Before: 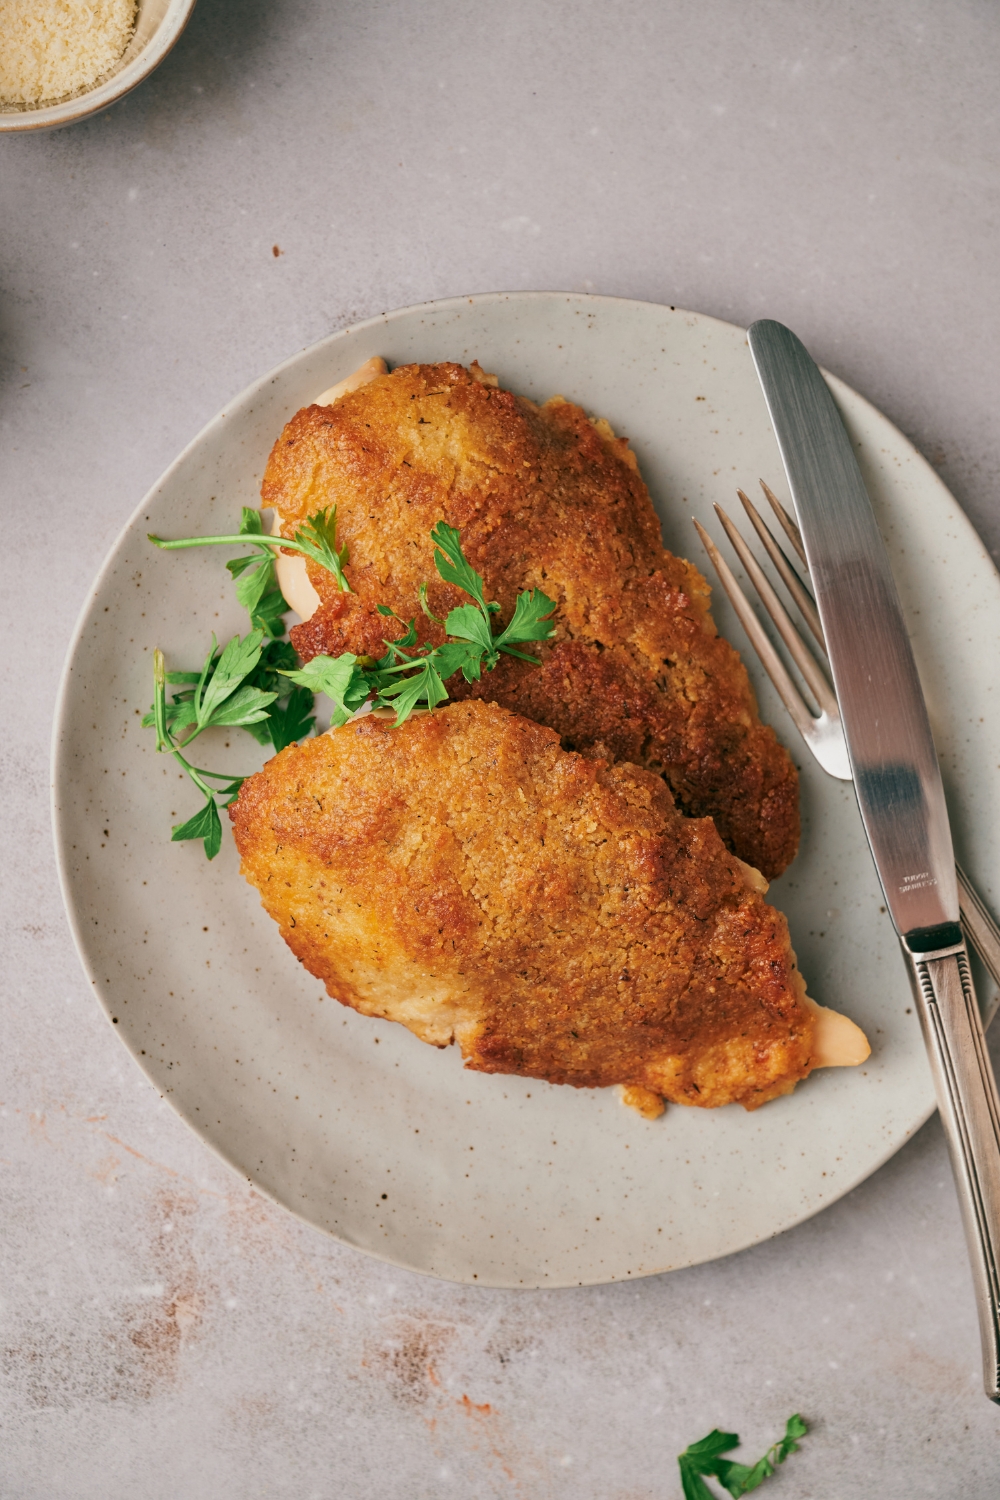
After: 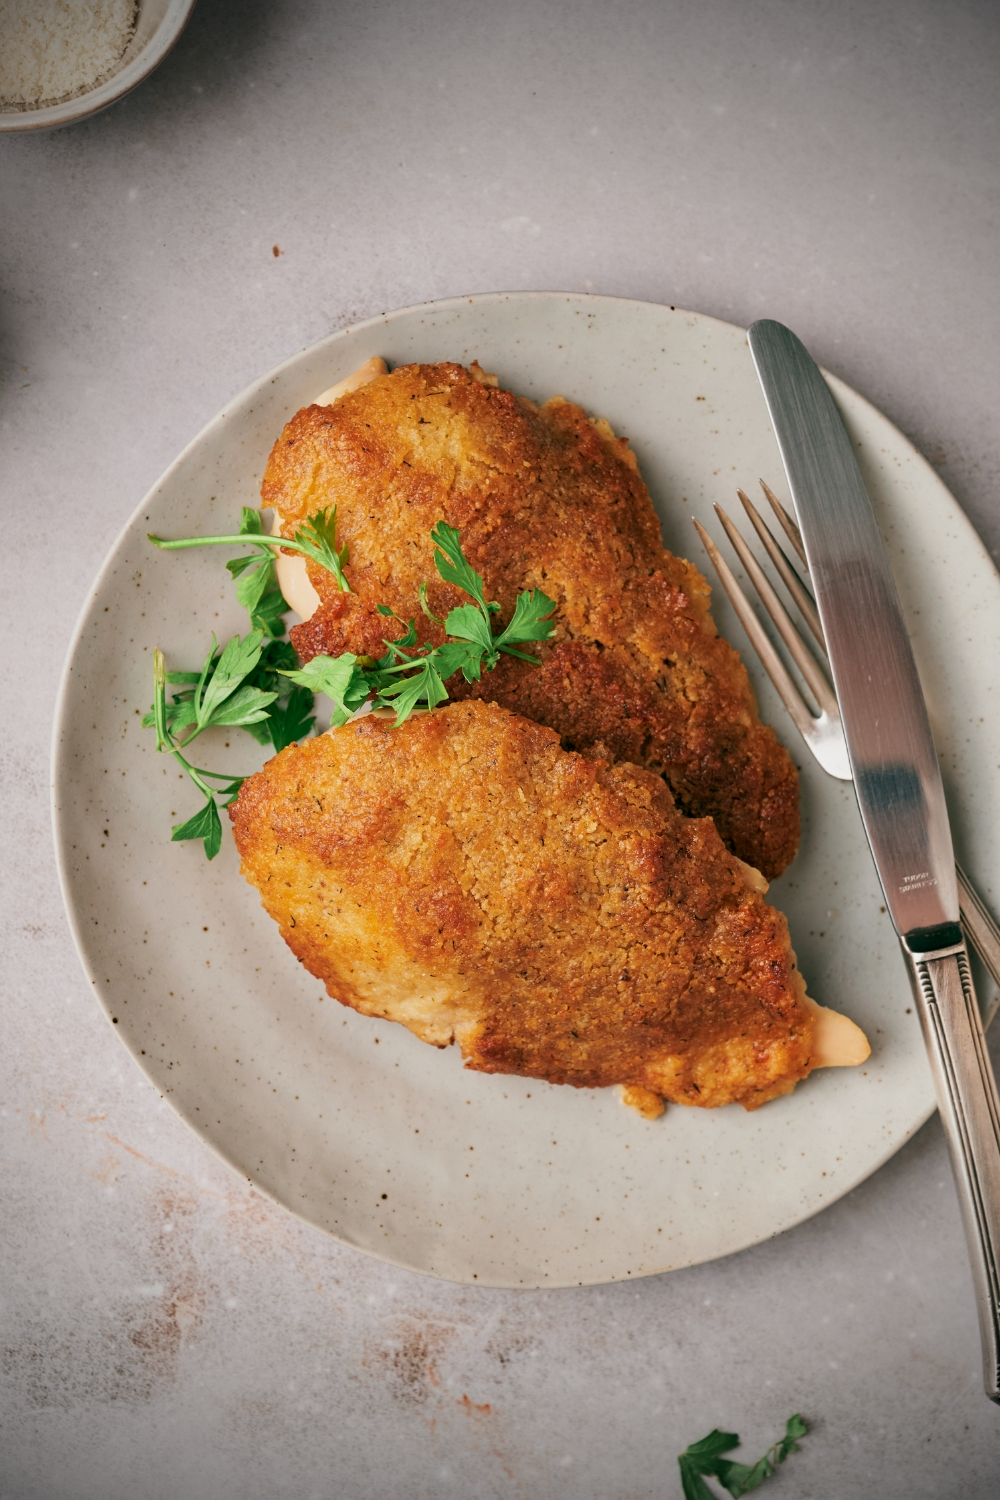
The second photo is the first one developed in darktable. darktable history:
vignetting: fall-off start 75%, brightness -0.692, width/height ratio 1.084
exposure: black level correction 0.001, exposure 0.014 EV, compensate highlight preservation false
